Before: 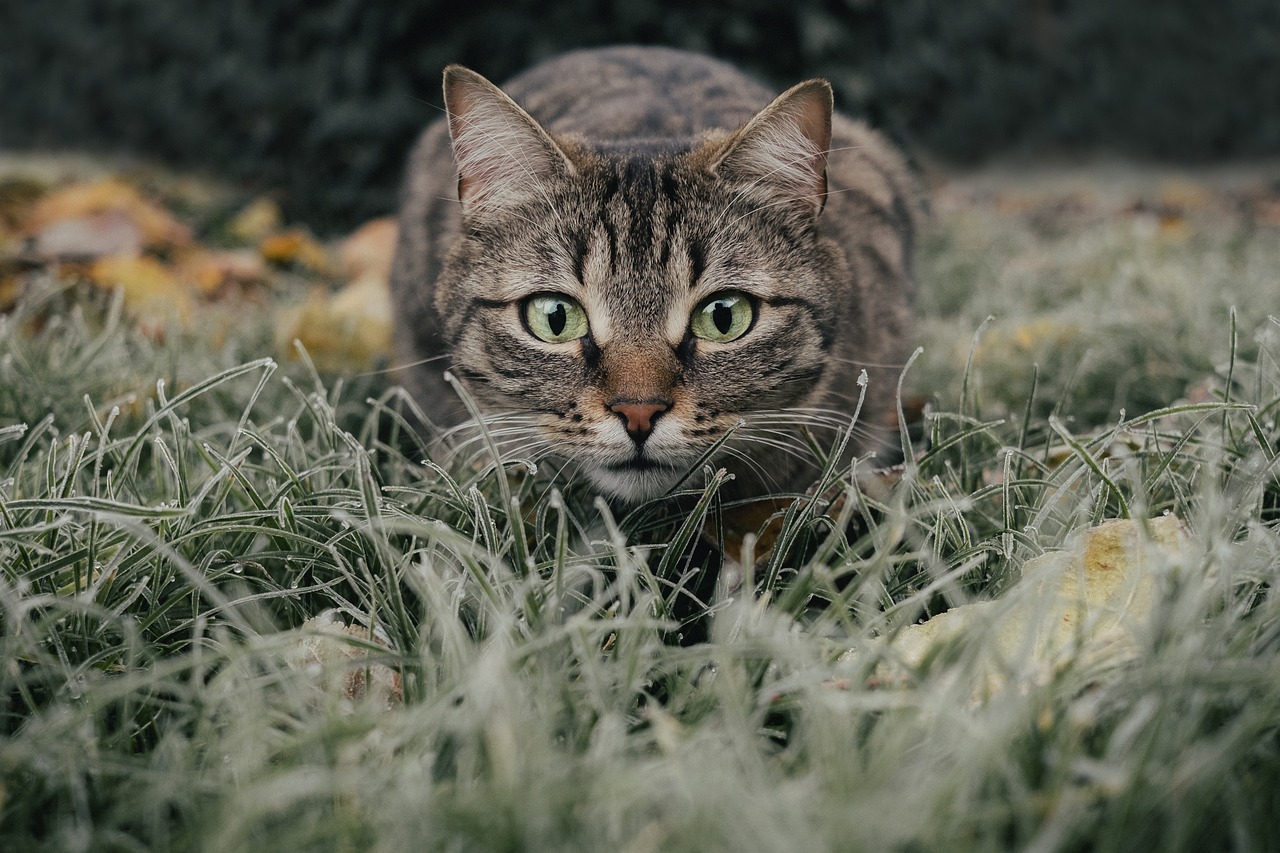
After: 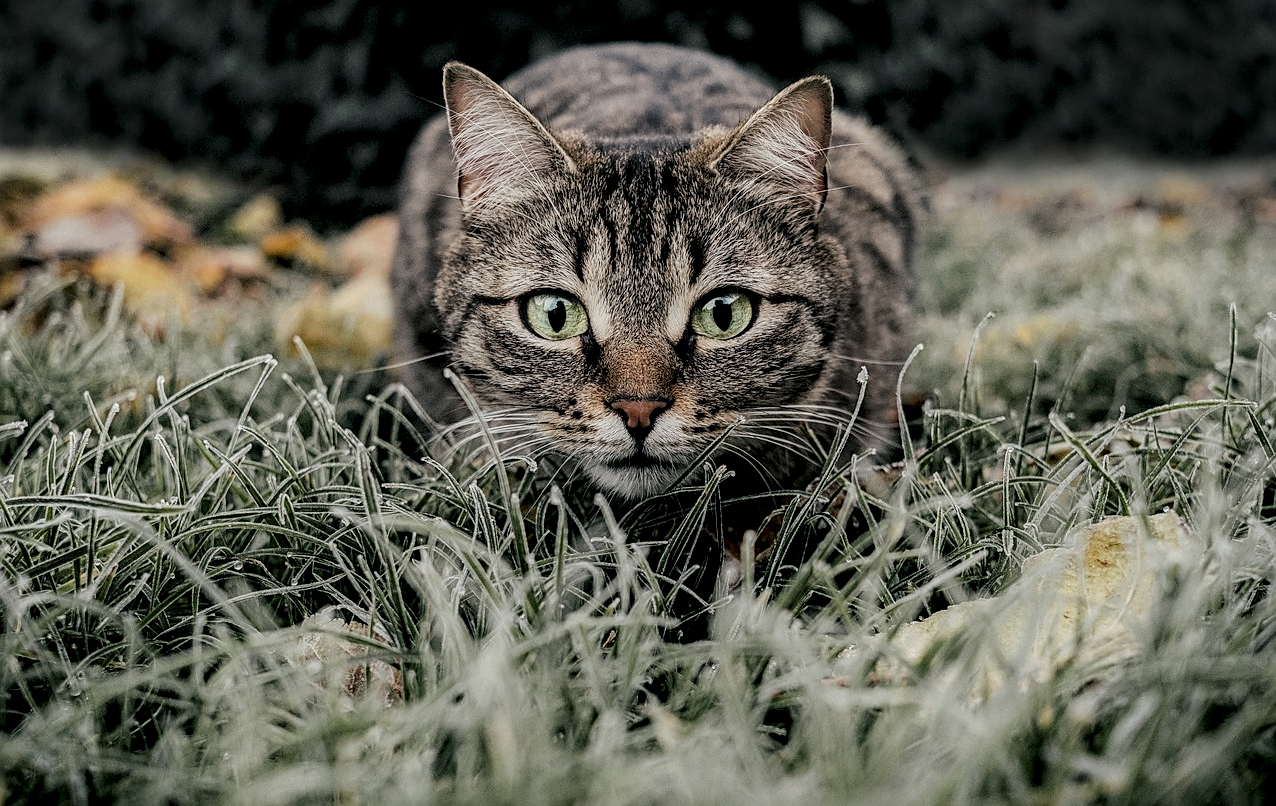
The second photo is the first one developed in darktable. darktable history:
crop: top 0.414%, right 0.255%, bottom 5.036%
sharpen: on, module defaults
local contrast: highlights 60%, shadows 62%, detail 160%
filmic rgb: black relative exposure -7.65 EV, white relative exposure 4.56 EV, hardness 3.61
